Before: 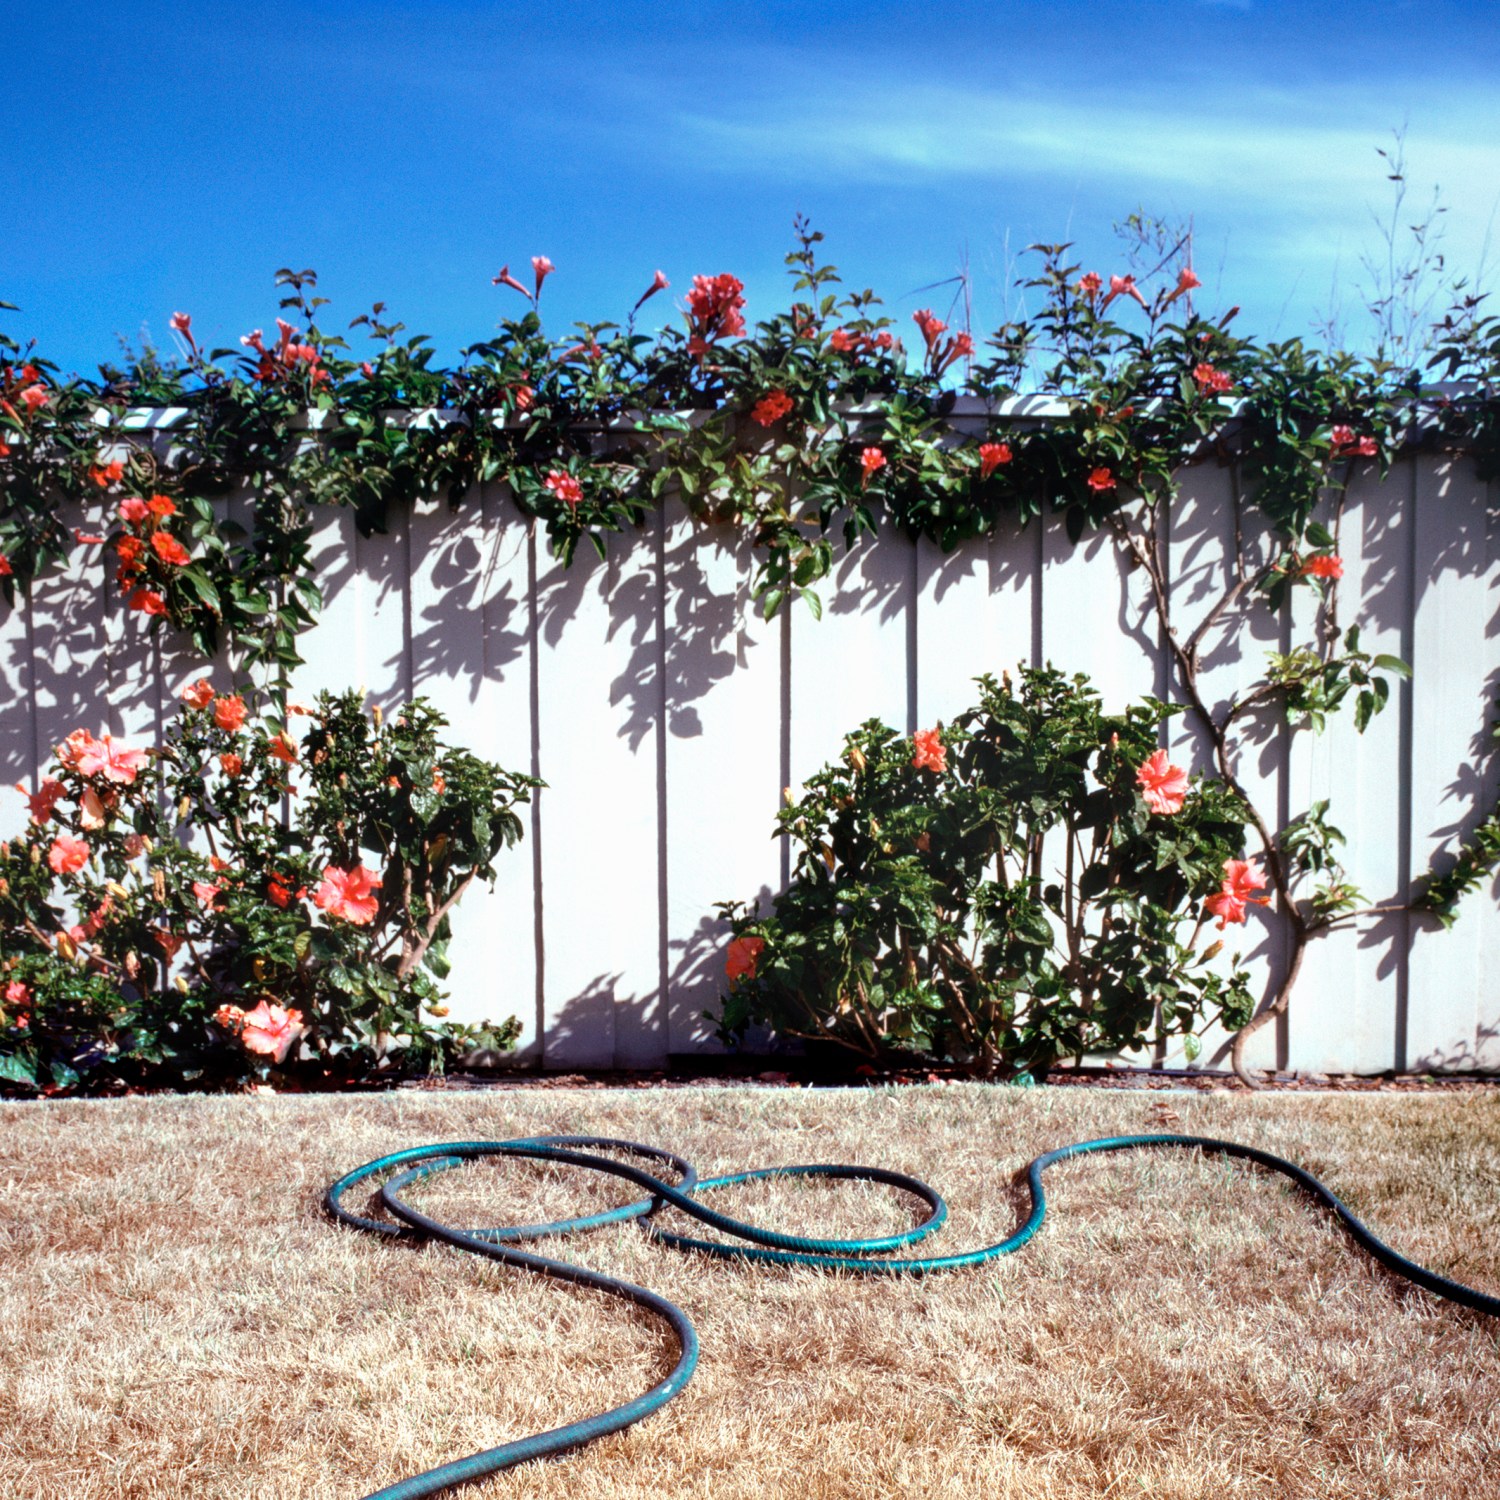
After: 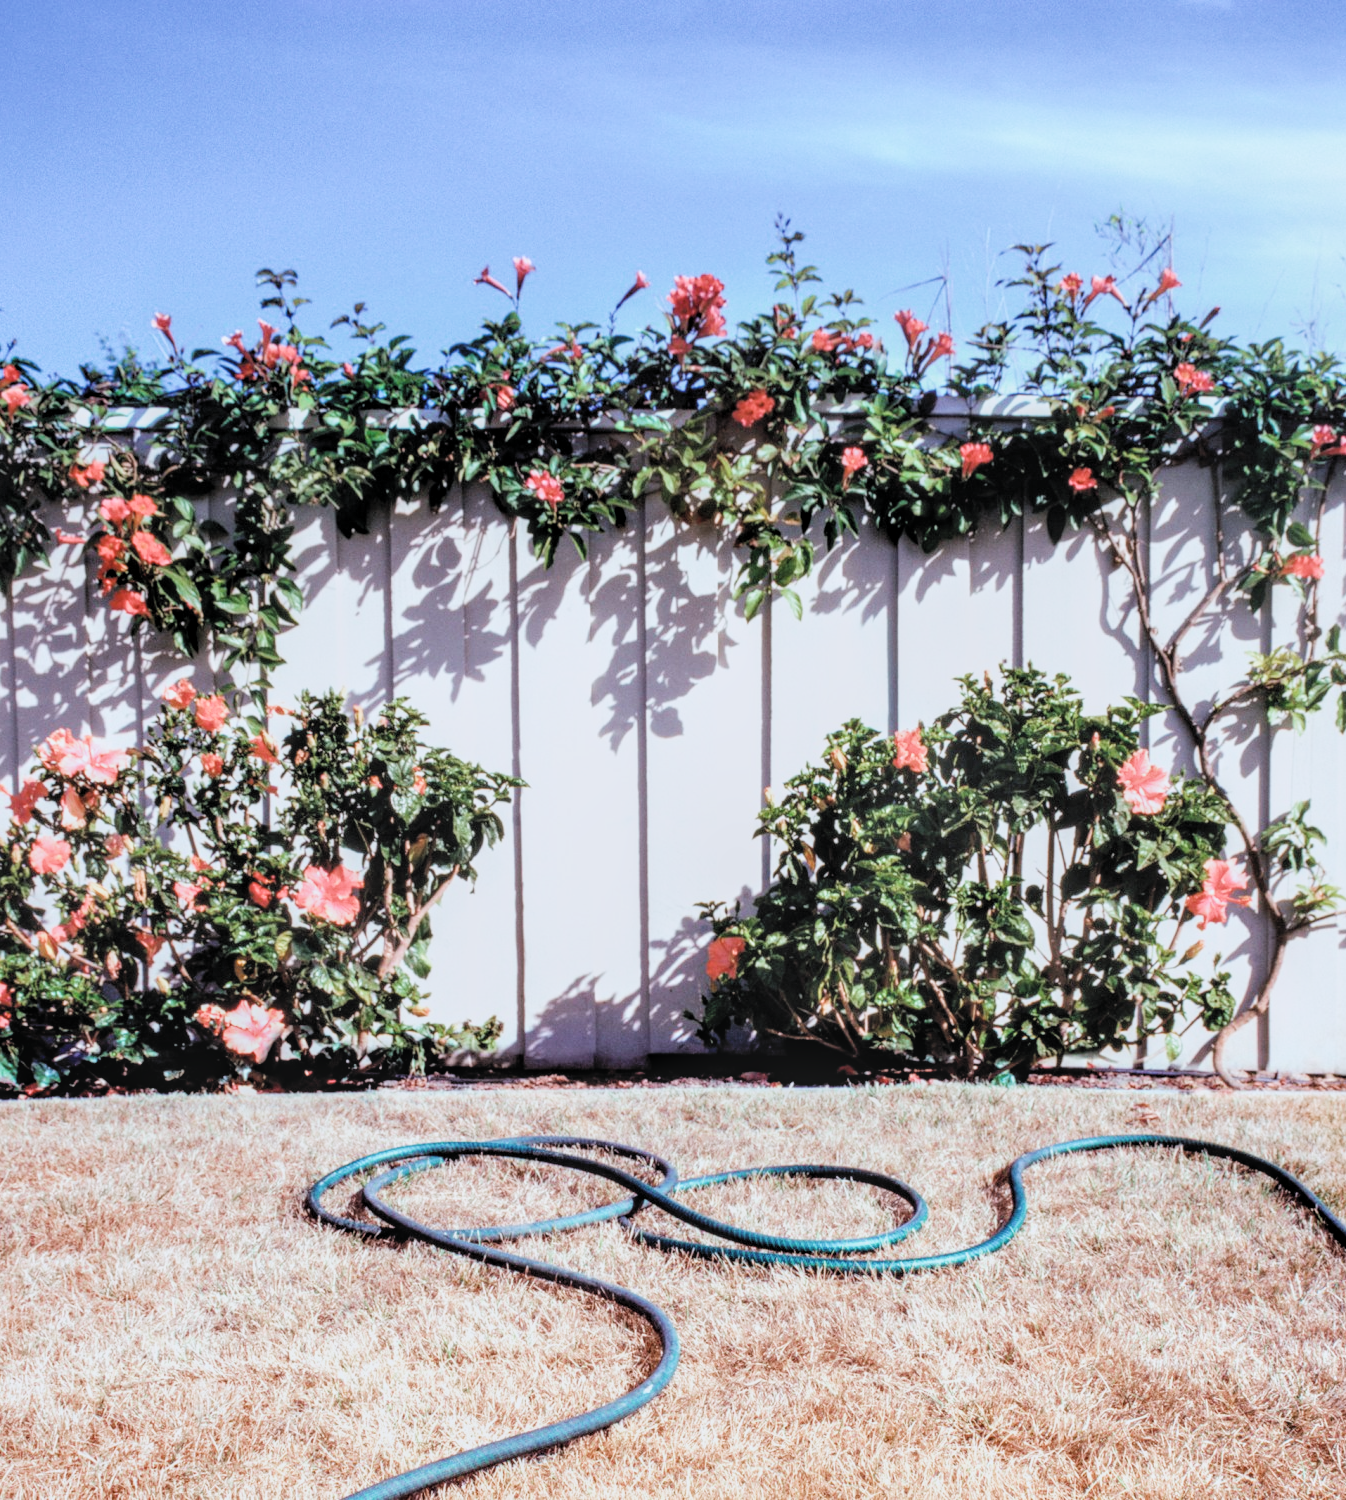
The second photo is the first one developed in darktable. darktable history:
contrast brightness saturation: brightness 0.153
color correction: highlights a* -0.157, highlights b* -5.38, shadows a* -0.149, shadows b* -0.116
contrast equalizer: y [[0.5 ×6], [0.5 ×6], [0.5 ×6], [0 ×6], [0, 0, 0, 0.581, 0.011, 0]], mix -0.295
local contrast: on, module defaults
crop and rotate: left 1.27%, right 8.996%
exposure: exposure 0.601 EV, compensate highlight preservation false
filmic rgb: black relative exposure -7.65 EV, white relative exposure 4.56 EV, hardness 3.61, color science v4 (2020)
